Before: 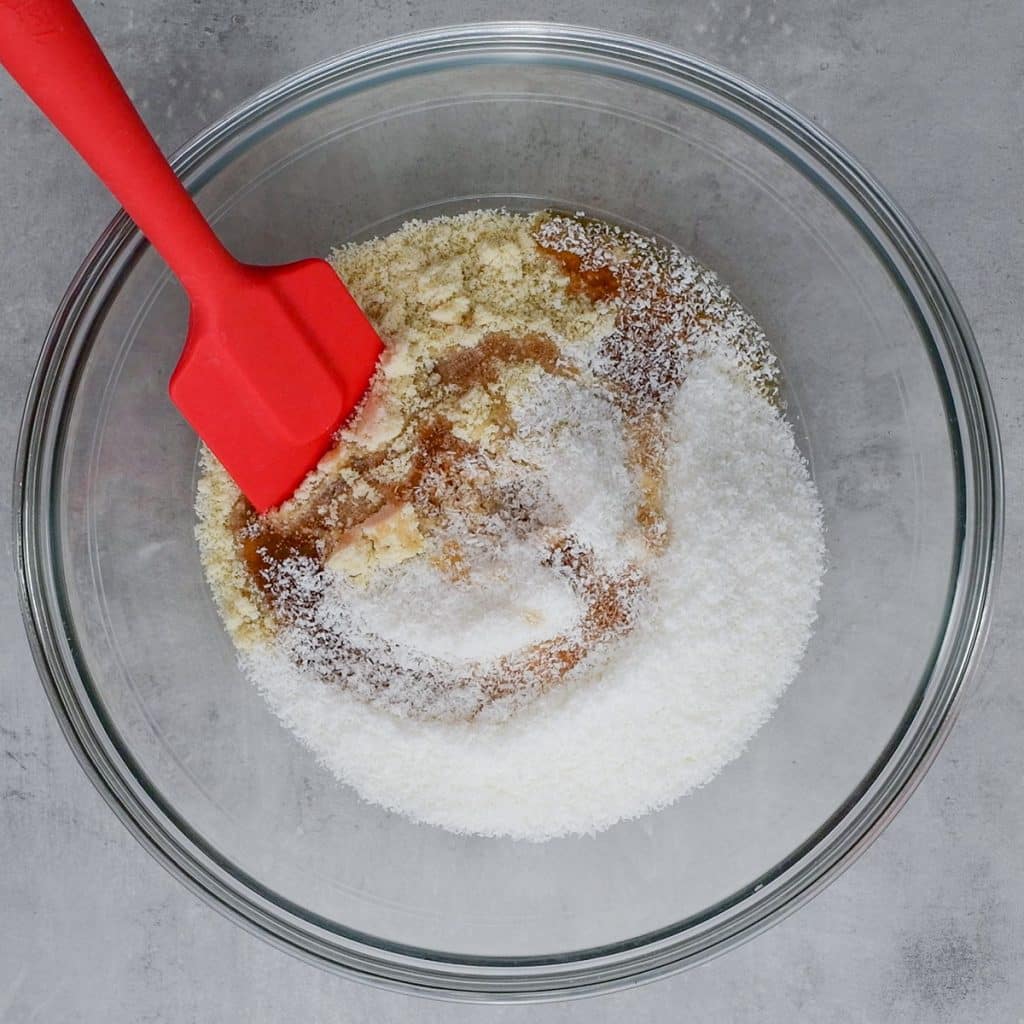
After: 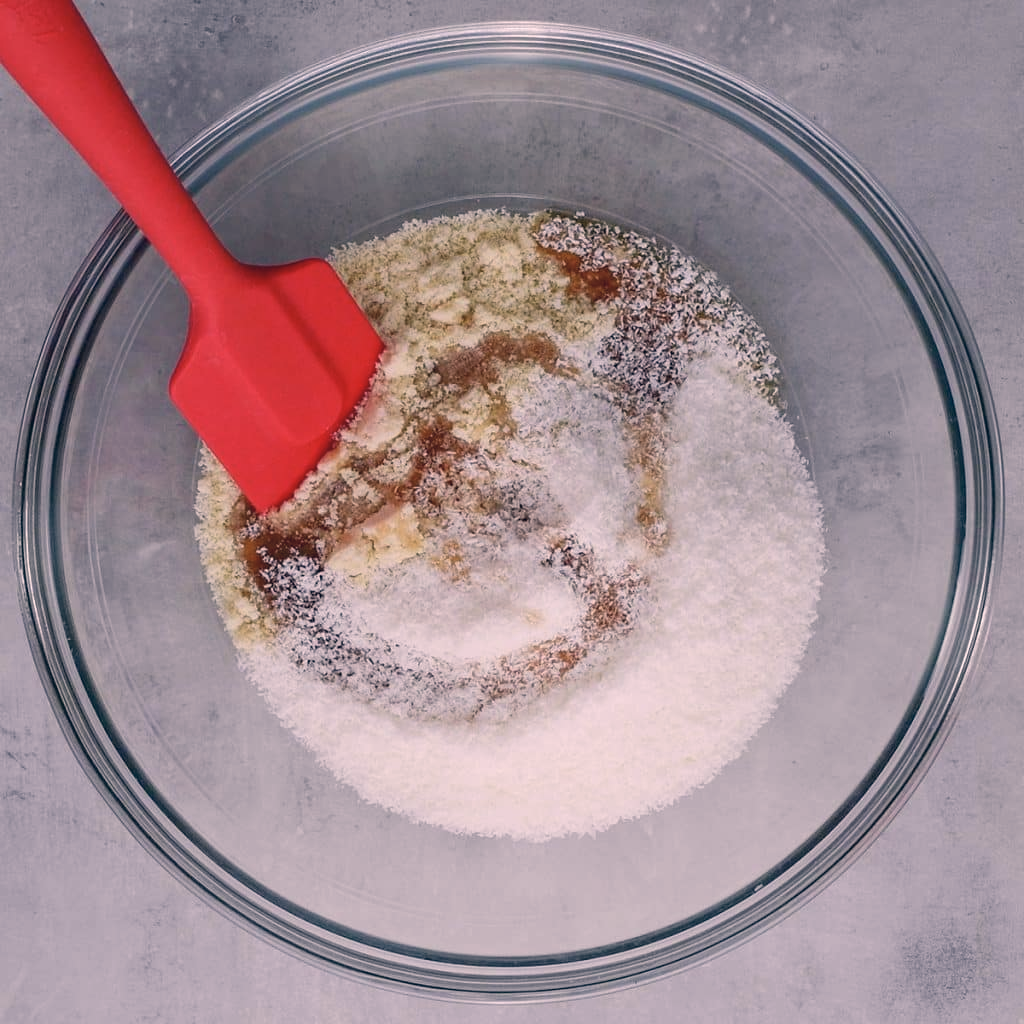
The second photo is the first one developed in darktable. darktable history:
color correction: highlights a* 14.13, highlights b* 6.16, shadows a* -5.7, shadows b* -15.62, saturation 0.866
